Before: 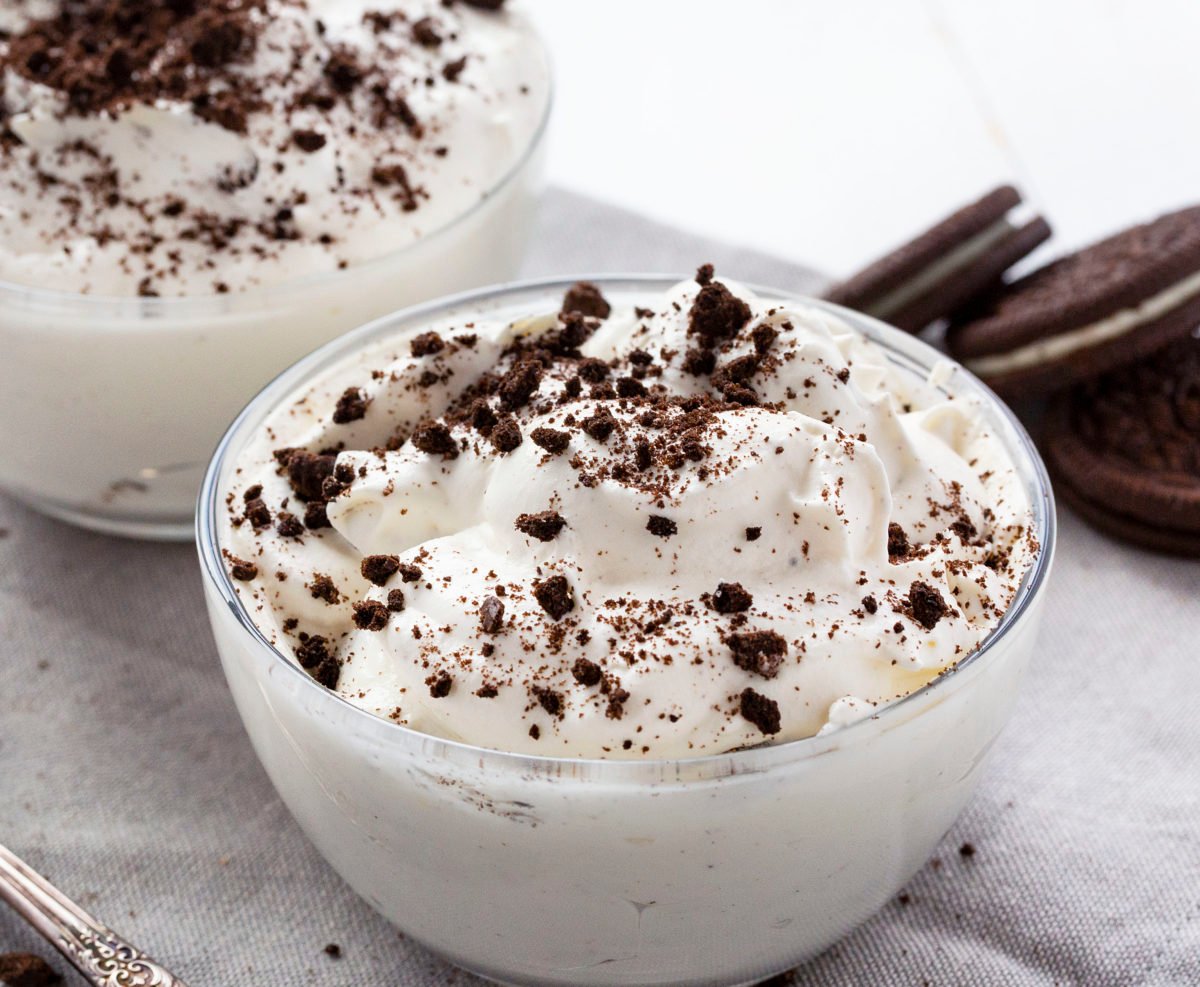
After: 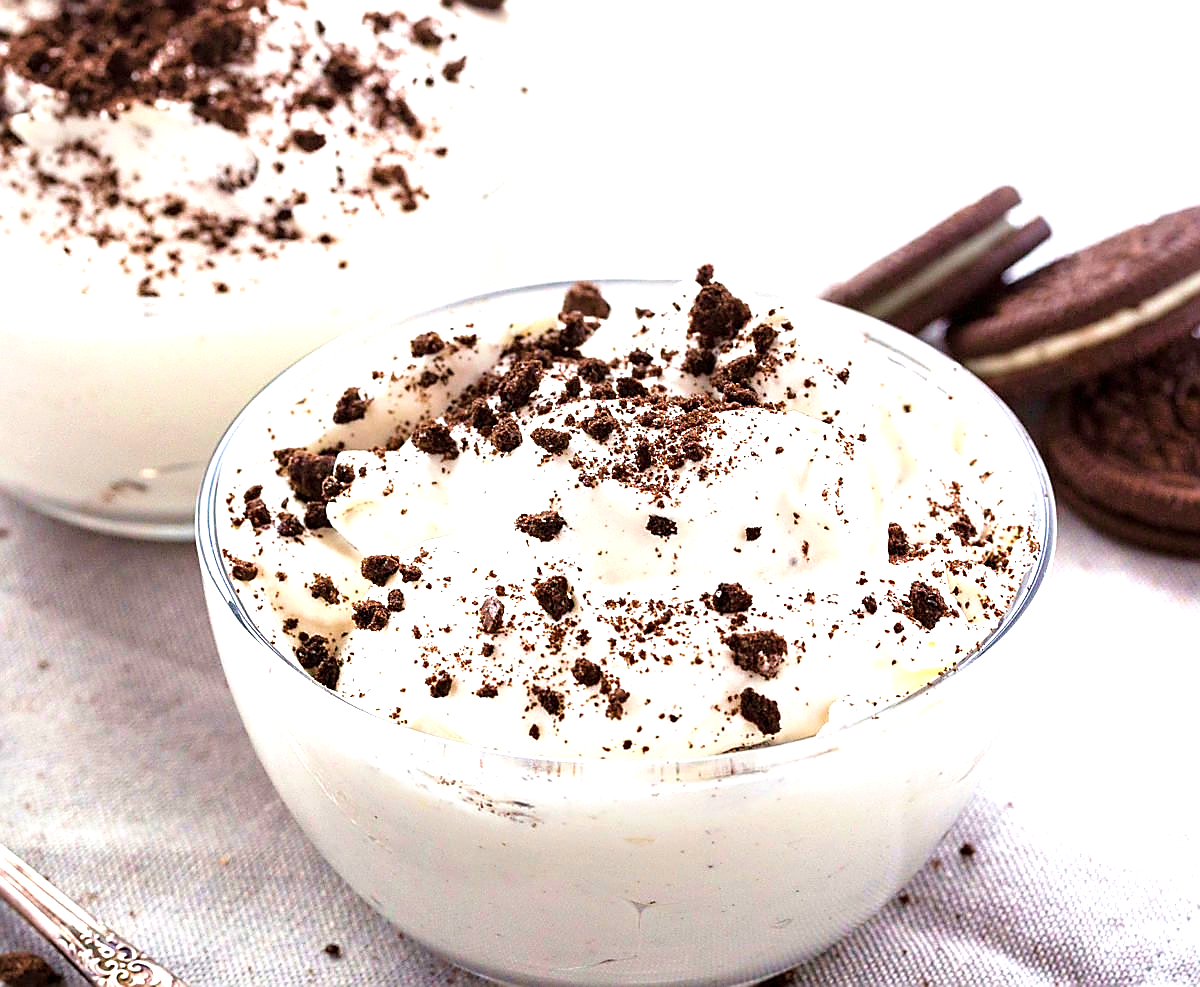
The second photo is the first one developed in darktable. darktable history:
exposure: exposure 1.001 EV, compensate highlight preservation false
velvia: strength 44.89%
sharpen: radius 1.412, amount 1.262, threshold 0.805
